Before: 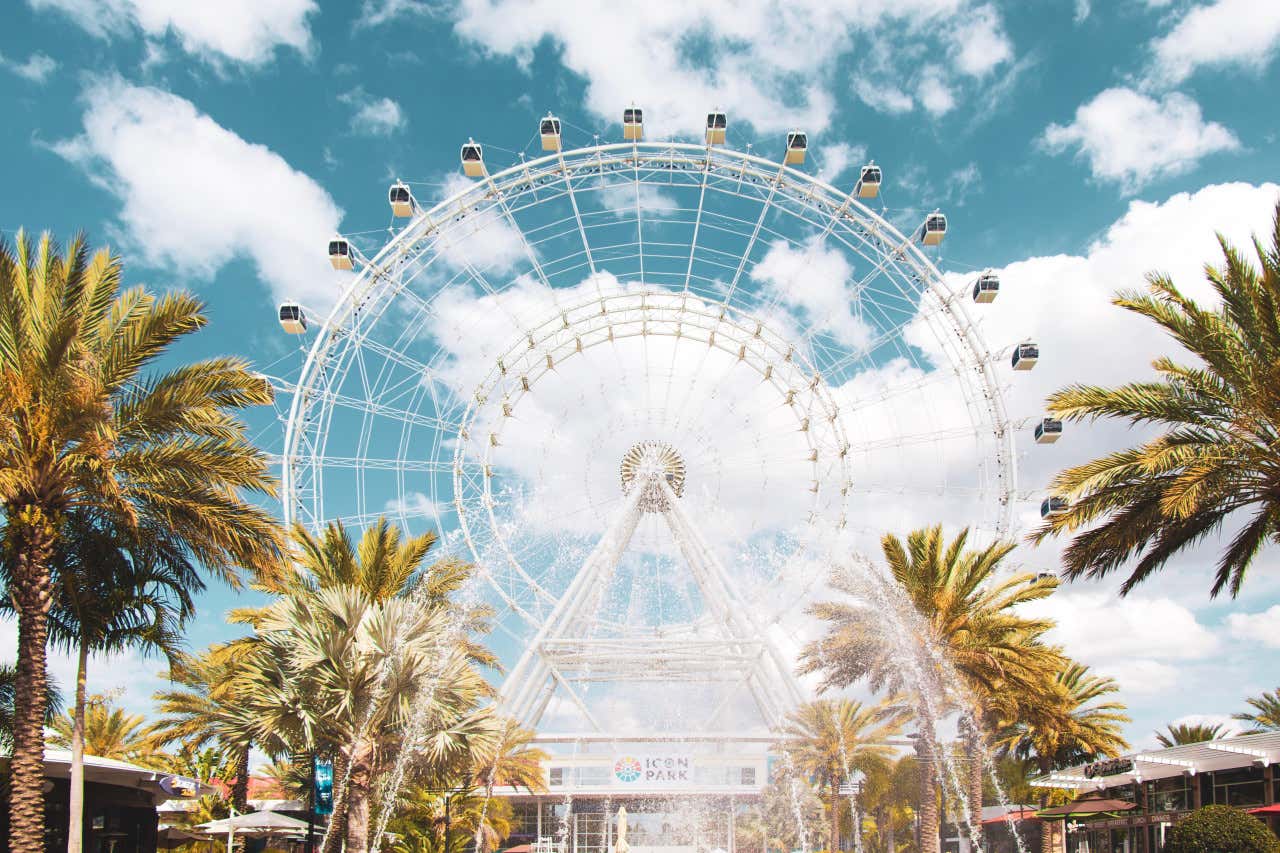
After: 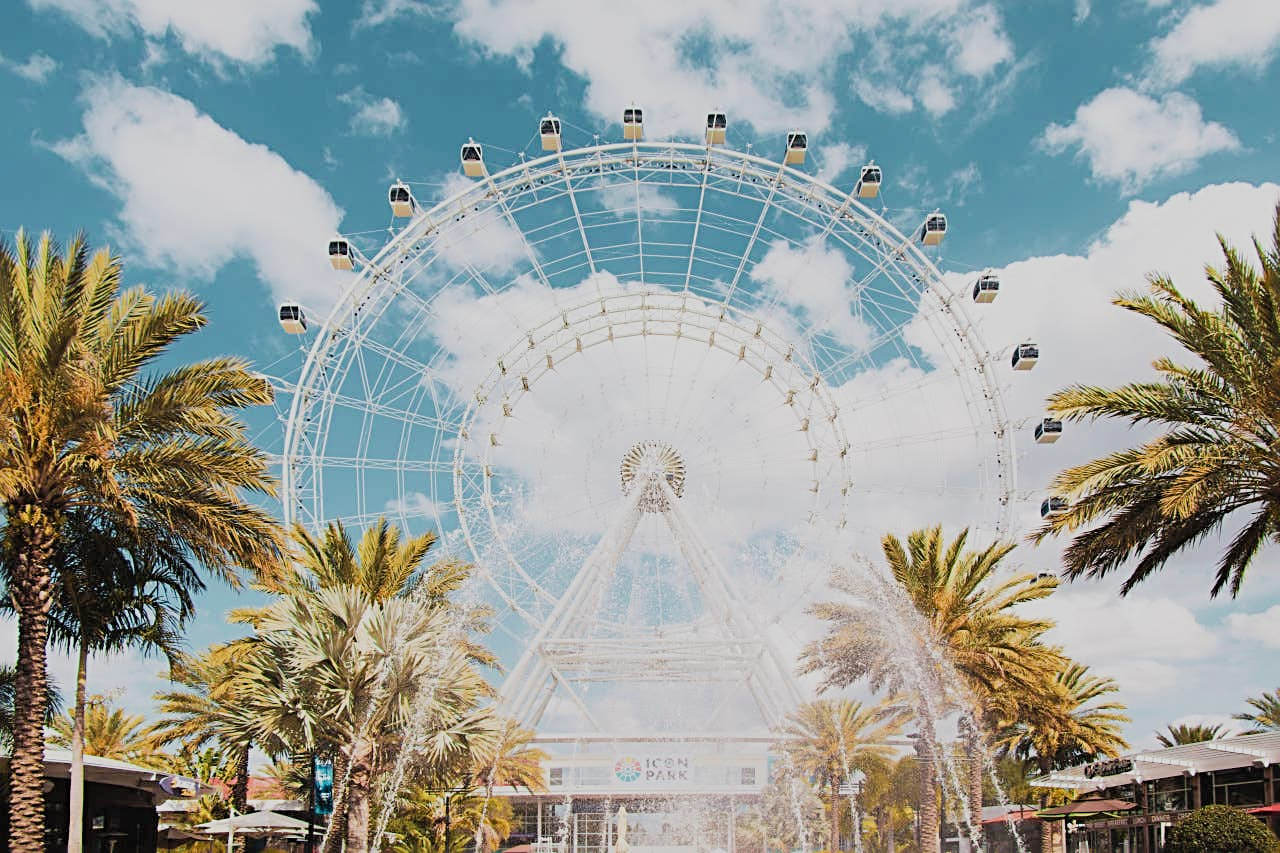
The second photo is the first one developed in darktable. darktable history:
filmic rgb: black relative exposure -7.65 EV, white relative exposure 4.56 EV, threshold 5.99 EV, hardness 3.61, enable highlight reconstruction true
sharpen: radius 3.138
